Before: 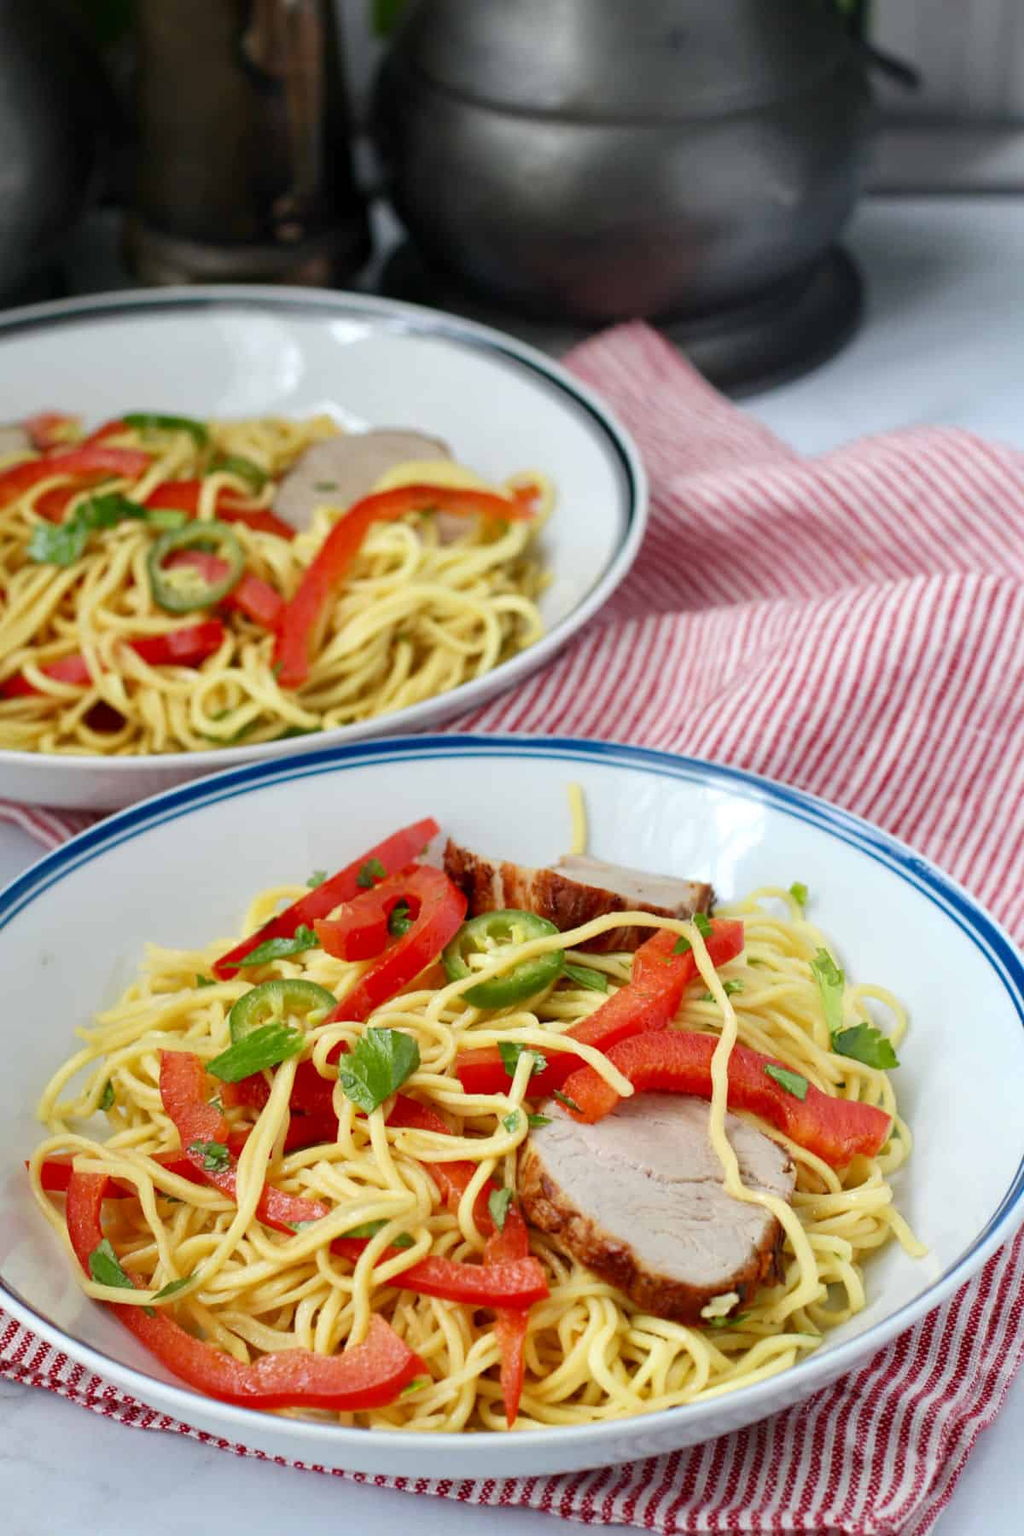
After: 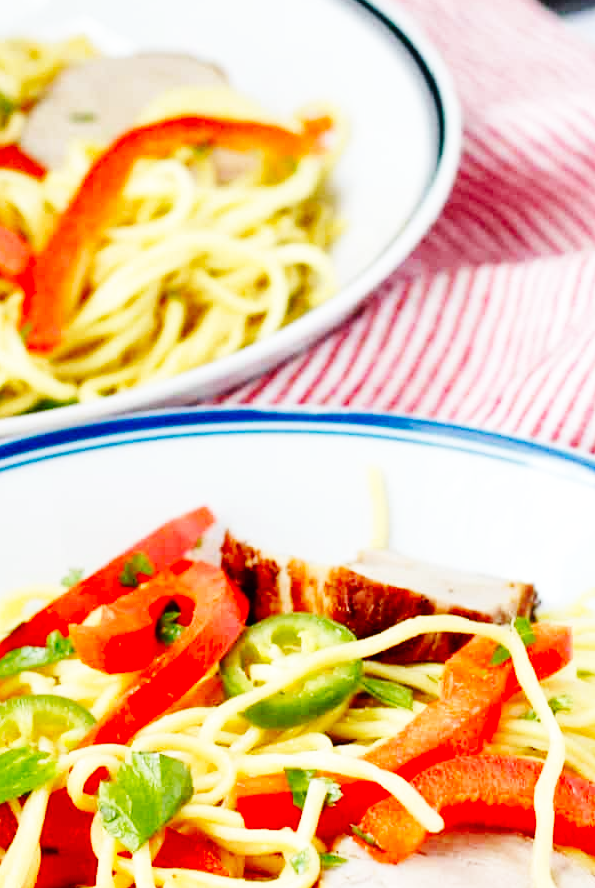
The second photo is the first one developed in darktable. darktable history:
base curve: curves: ch0 [(0, 0) (0, 0) (0.002, 0.001) (0.008, 0.003) (0.019, 0.011) (0.037, 0.037) (0.064, 0.11) (0.102, 0.232) (0.152, 0.379) (0.216, 0.524) (0.296, 0.665) (0.394, 0.789) (0.512, 0.881) (0.651, 0.945) (0.813, 0.986) (1, 1)], preserve colors none
crop: left 24.978%, top 25.197%, right 25.382%, bottom 25.416%
